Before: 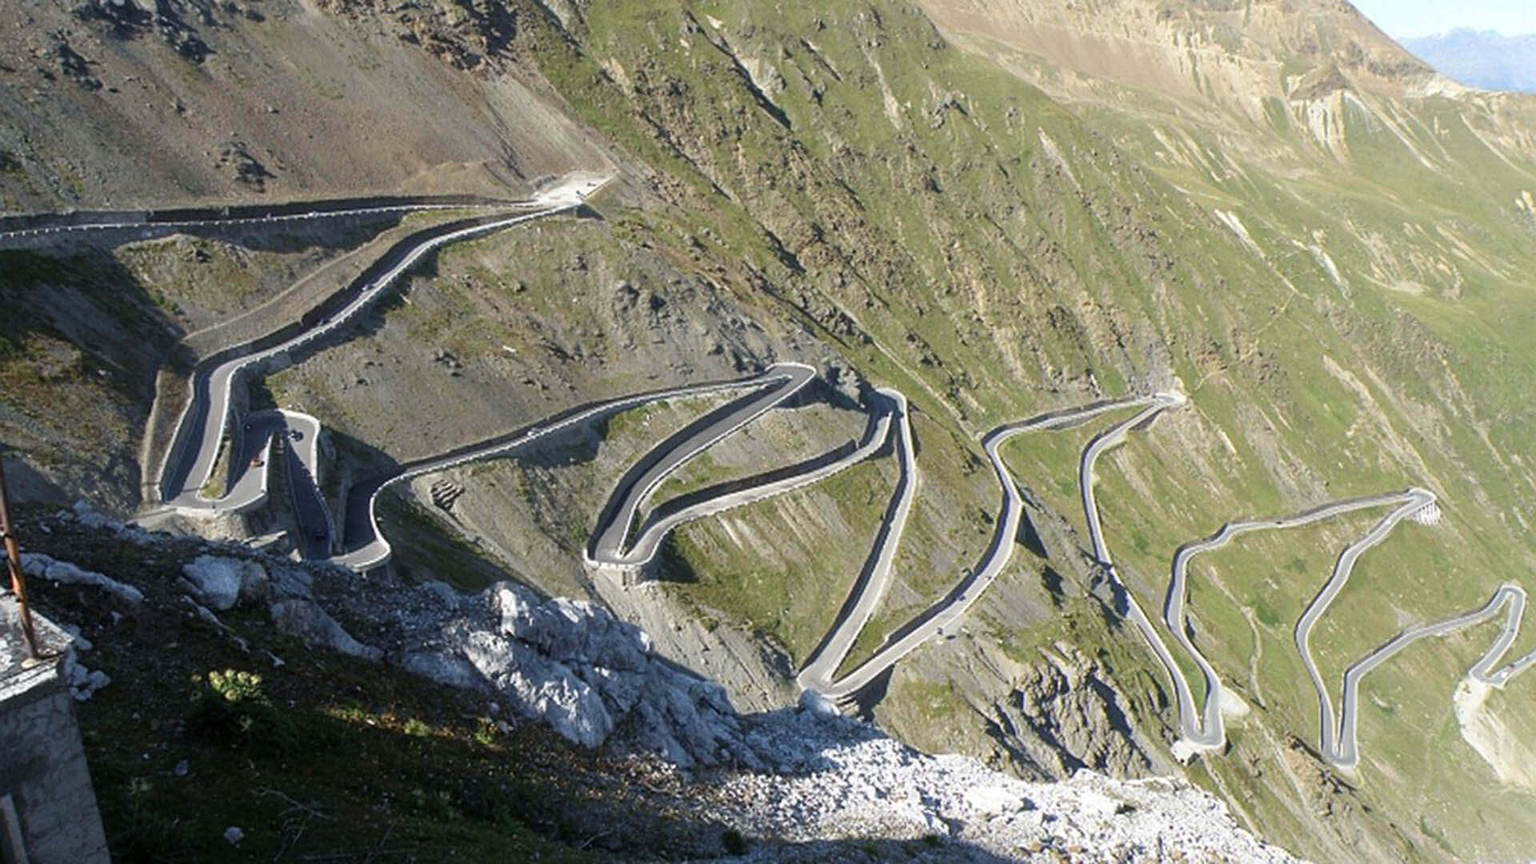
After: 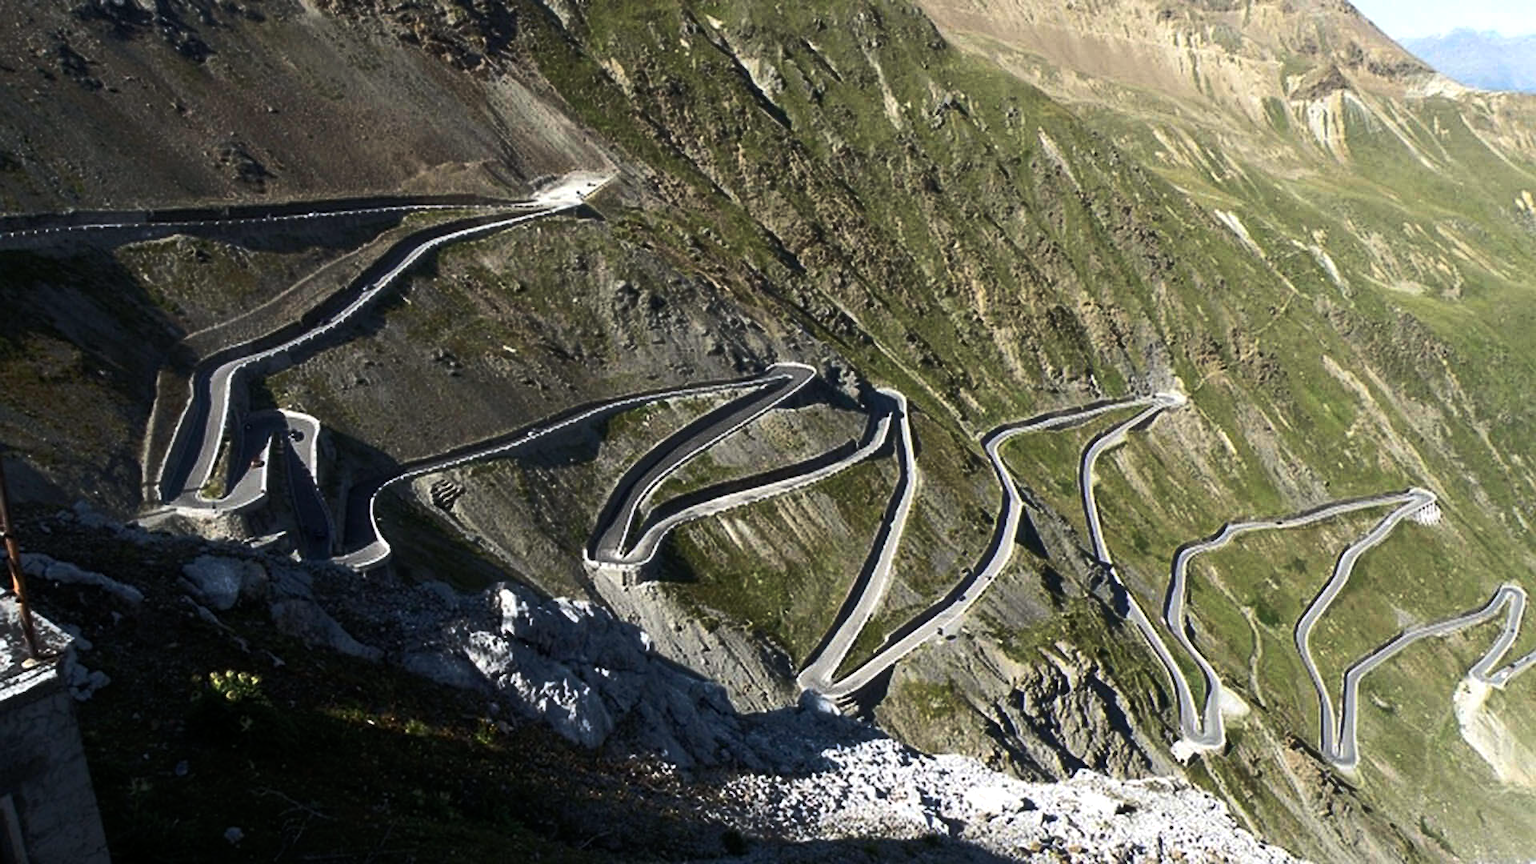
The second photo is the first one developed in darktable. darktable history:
color balance rgb: linear chroma grading › global chroma 14.708%, perceptual saturation grading › global saturation 7.291%, perceptual saturation grading › shadows 3.831%, perceptual brilliance grading › highlights 1.814%, perceptual brilliance grading › mid-tones -49.743%, perceptual brilliance grading › shadows -50.229%, contrast 4.704%
